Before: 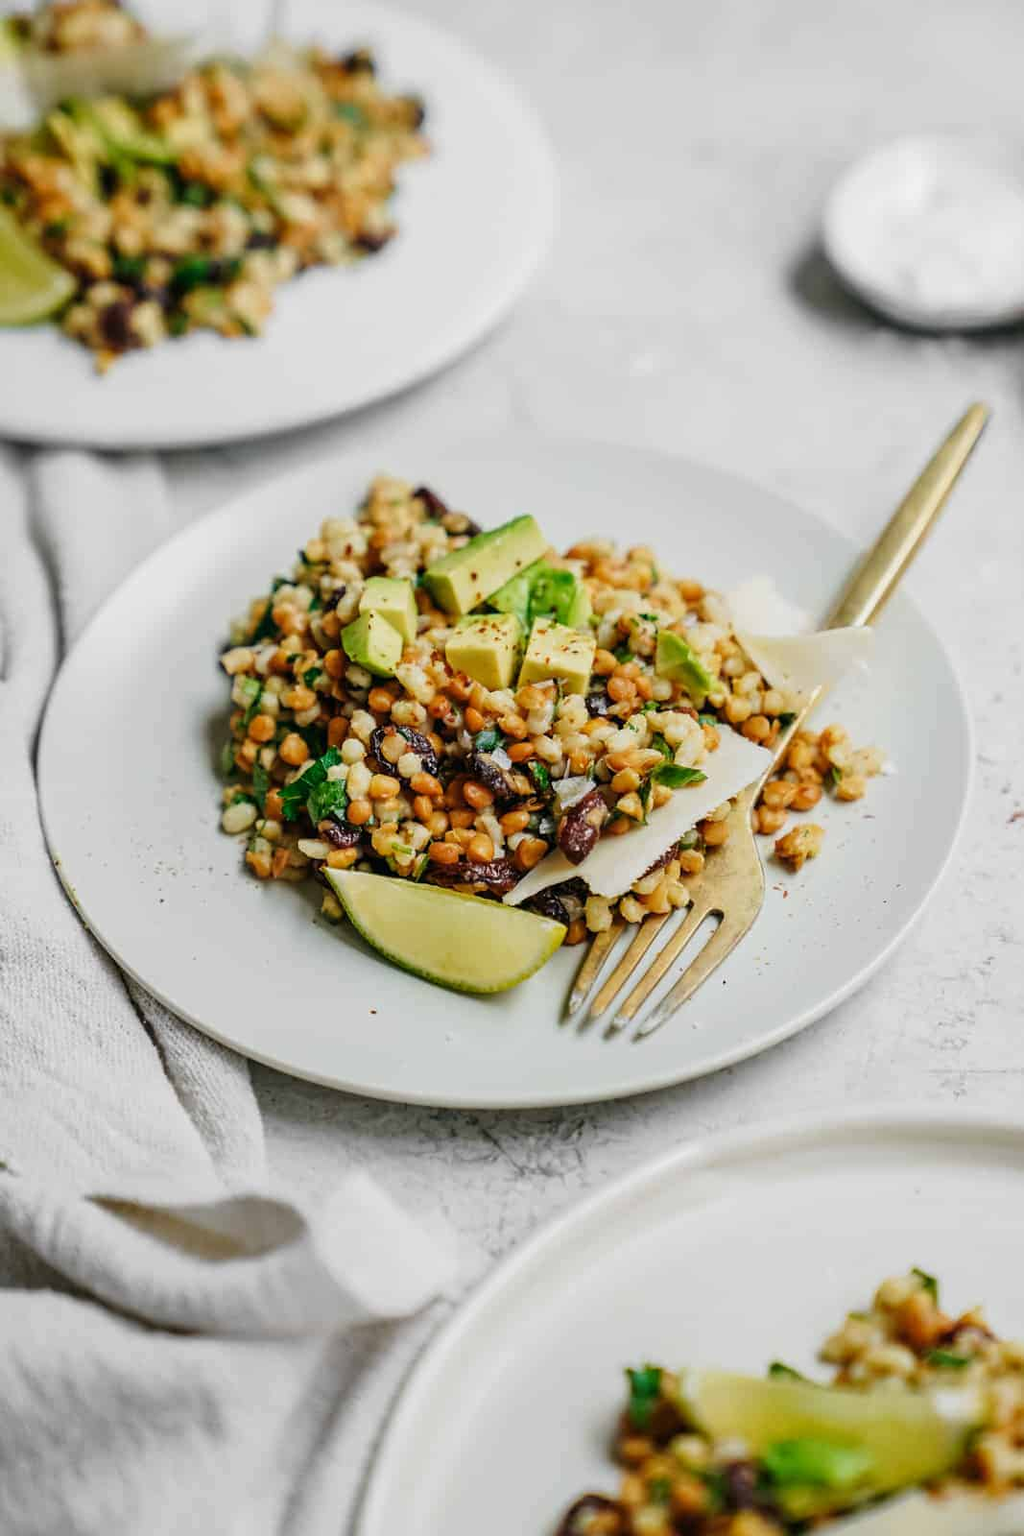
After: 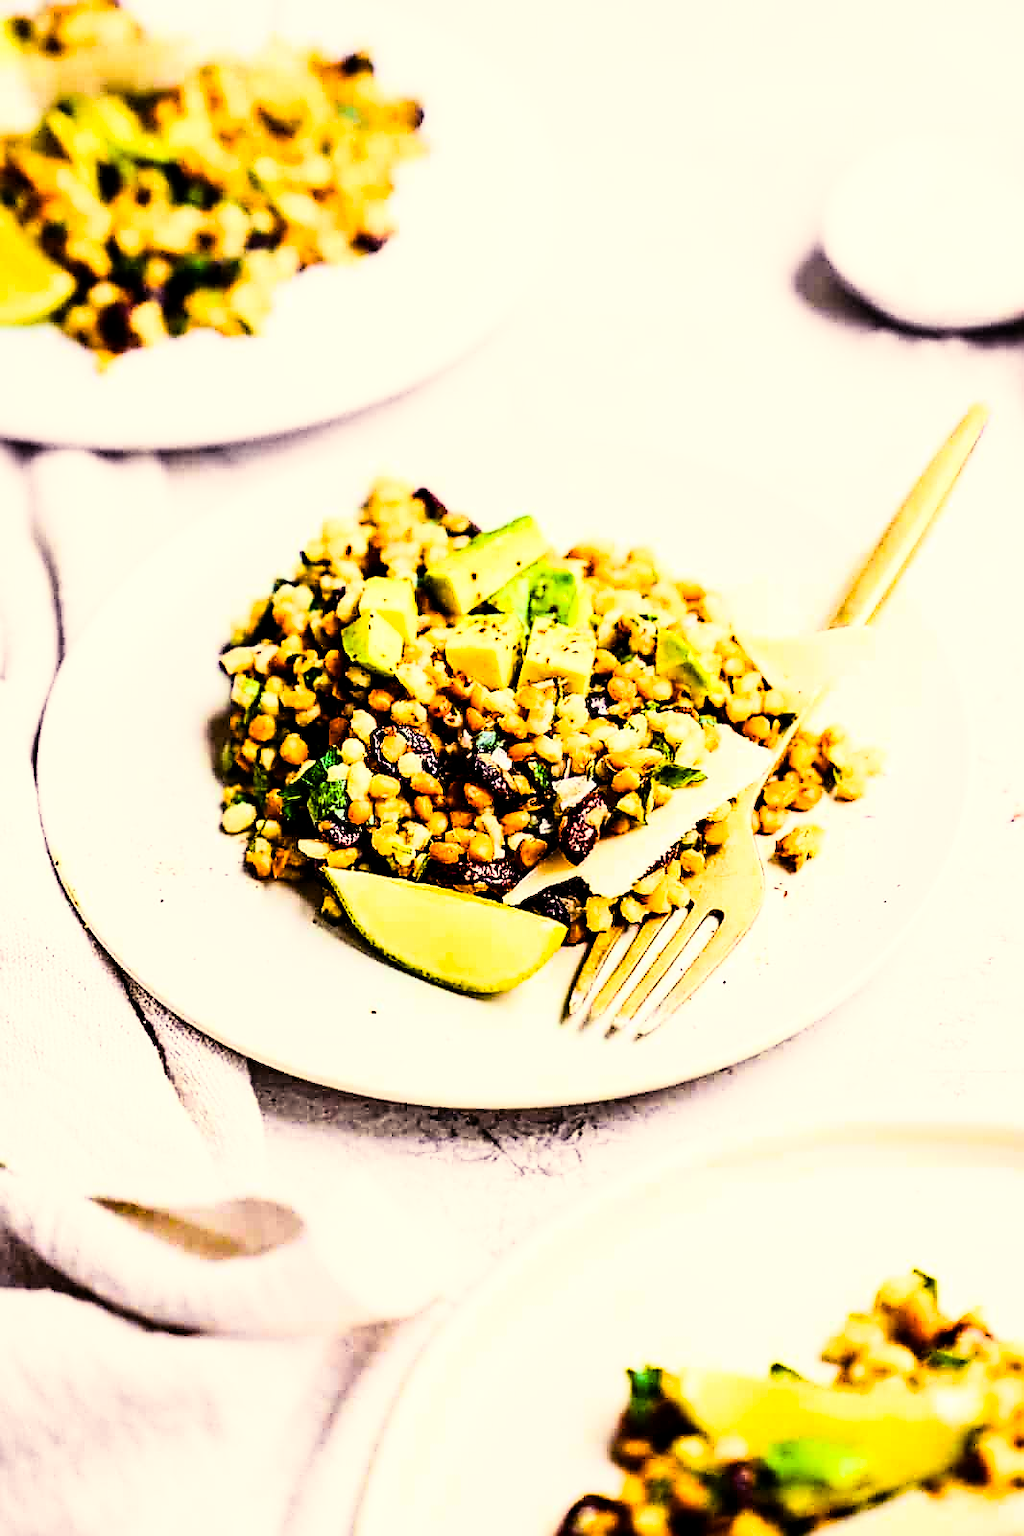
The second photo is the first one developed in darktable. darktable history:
rgb curve: curves: ch0 [(0, 0) (0.21, 0.15) (0.24, 0.21) (0.5, 0.75) (0.75, 0.96) (0.89, 0.99) (1, 1)]; ch1 [(0, 0.02) (0.21, 0.13) (0.25, 0.2) (0.5, 0.67) (0.75, 0.9) (0.89, 0.97) (1, 1)]; ch2 [(0, 0.02) (0.21, 0.13) (0.25, 0.2) (0.5, 0.67) (0.75, 0.9) (0.89, 0.97) (1, 1)], compensate middle gray true
color balance rgb: shadows lift › luminance -21.66%, shadows lift › chroma 8.98%, shadows lift › hue 283.37°, power › chroma 1.55%, power › hue 25.59°, highlights gain › luminance 6.08%, highlights gain › chroma 2.55%, highlights gain › hue 90°, global offset › luminance -0.87%, perceptual saturation grading › global saturation 27.49%, perceptual saturation grading › highlights -28.39%, perceptual saturation grading › mid-tones 15.22%, perceptual saturation grading › shadows 33.98%, perceptual brilliance grading › highlights 10%, perceptual brilliance grading › mid-tones 5%
sharpen: radius 1.4, amount 1.25, threshold 0.7
